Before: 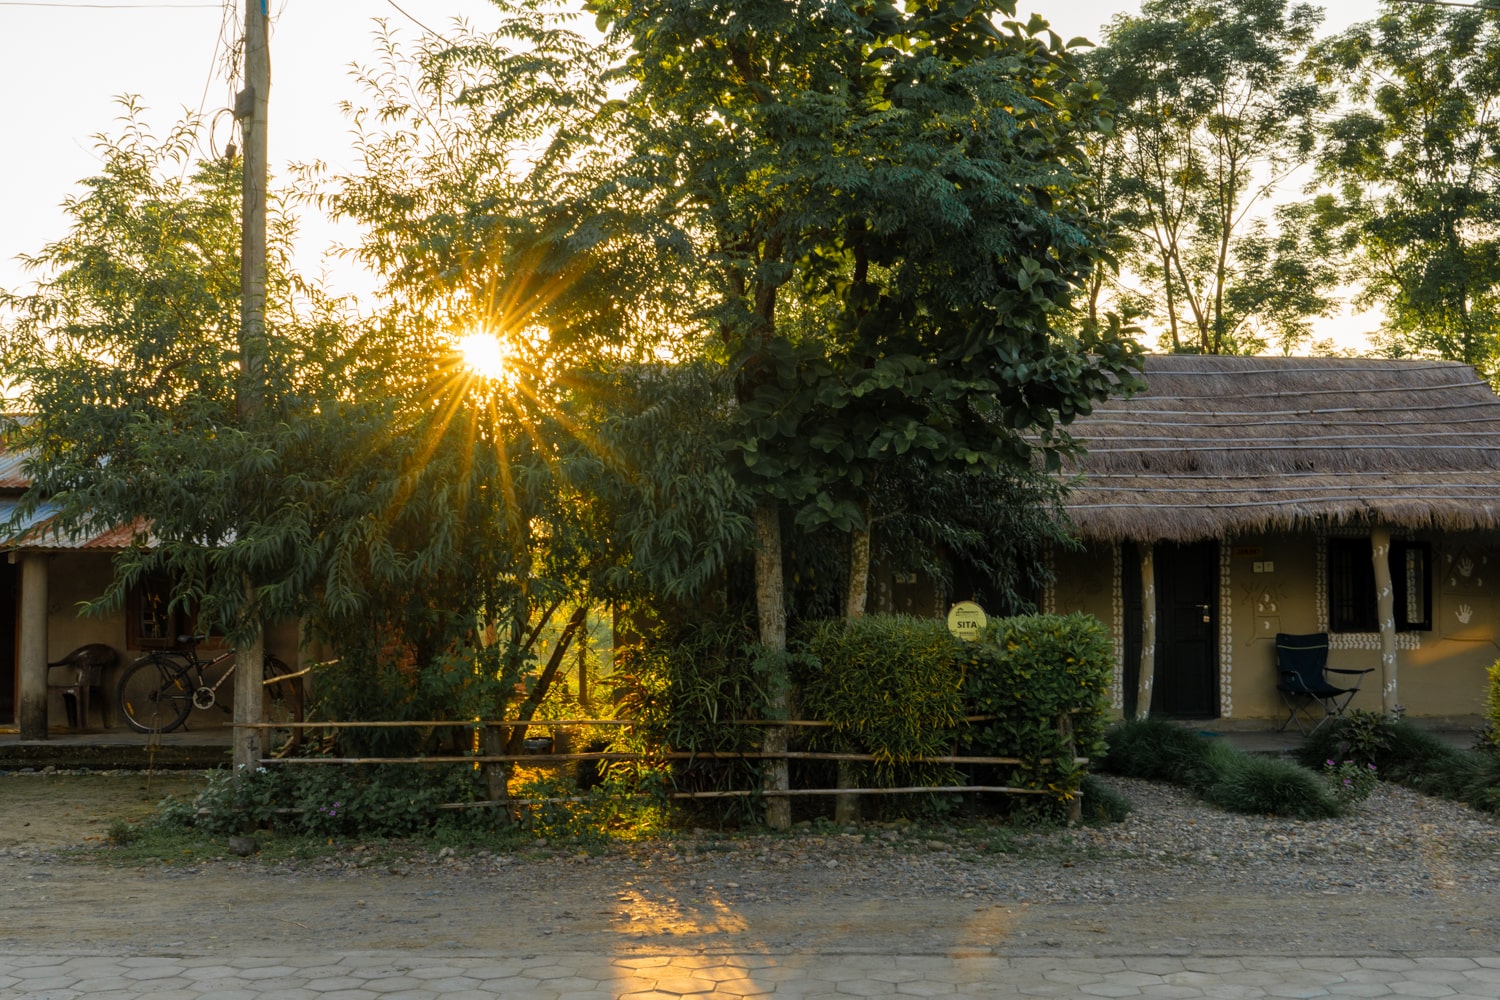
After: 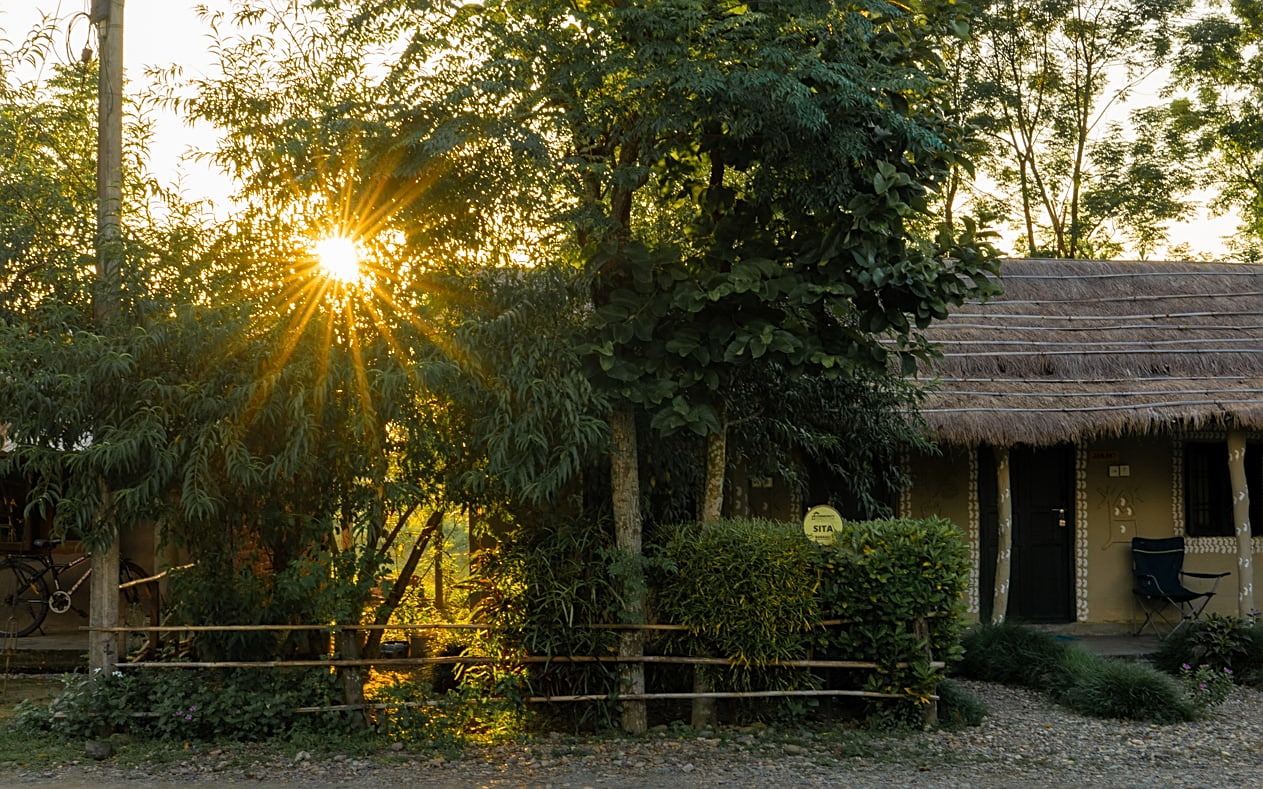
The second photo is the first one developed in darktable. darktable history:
crop and rotate: left 9.661%, top 9.608%, right 6.096%, bottom 11.432%
sharpen: on, module defaults
